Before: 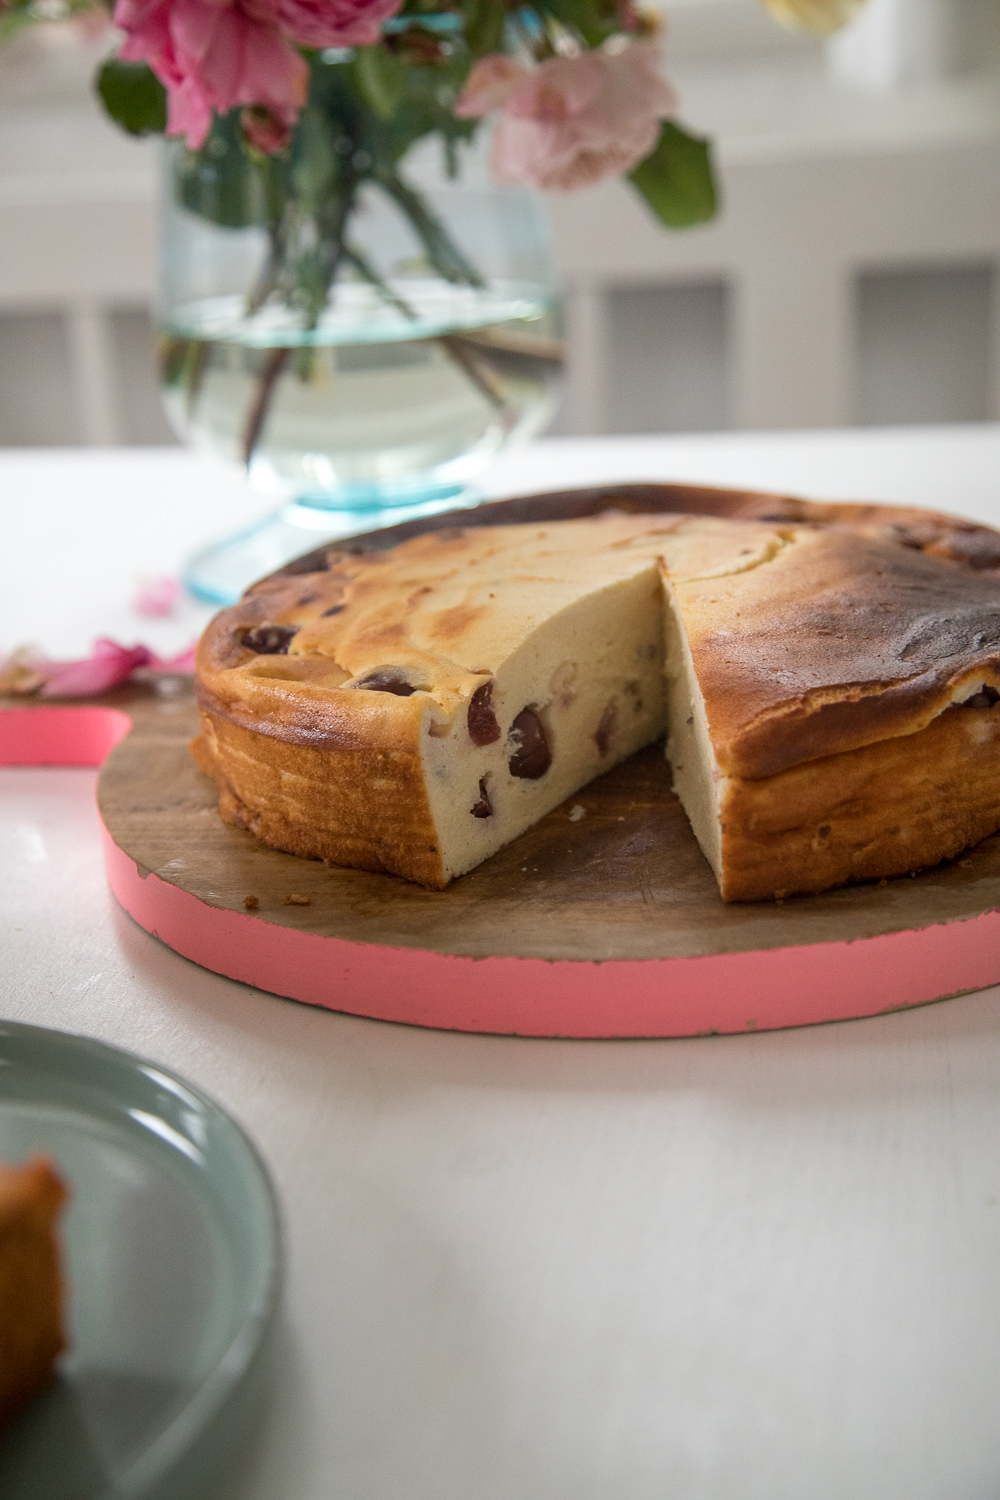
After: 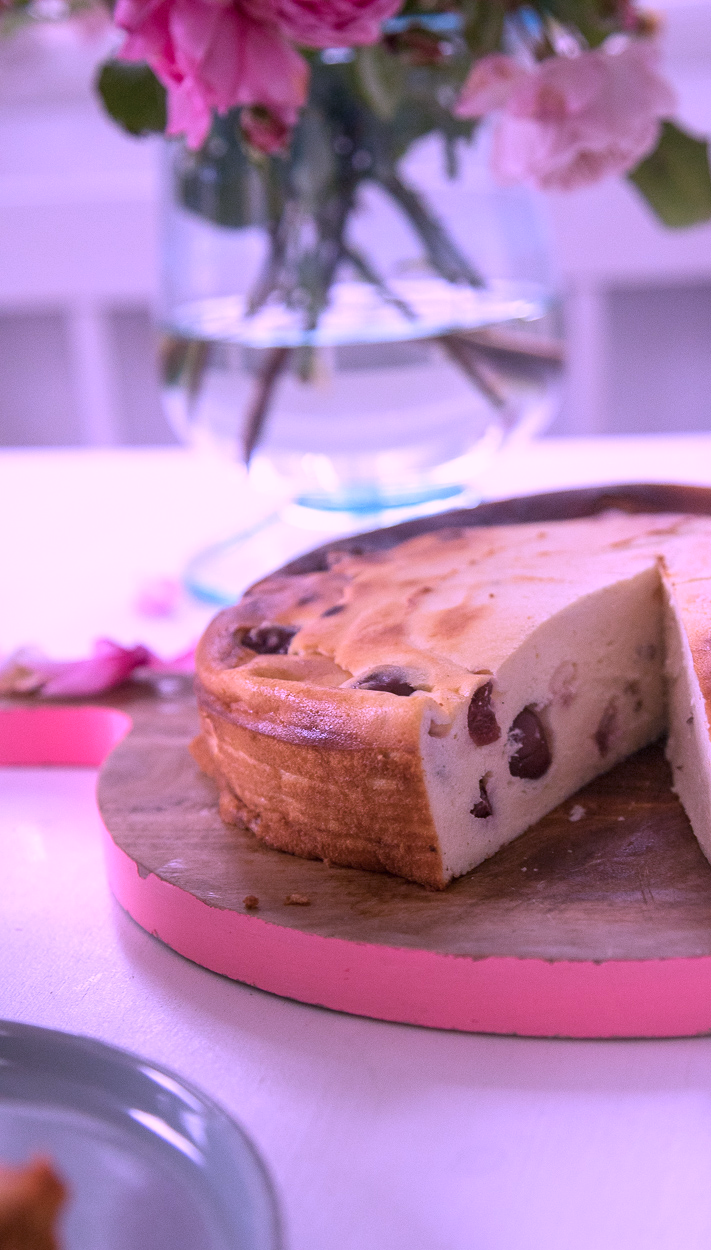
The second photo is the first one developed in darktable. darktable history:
crop: right 28.885%, bottom 16.626%
white balance: red 1.05, blue 1.072
color calibration: output R [1.107, -0.012, -0.003, 0], output B [0, 0, 1.308, 0], illuminant custom, x 0.389, y 0.387, temperature 3838.64 K
